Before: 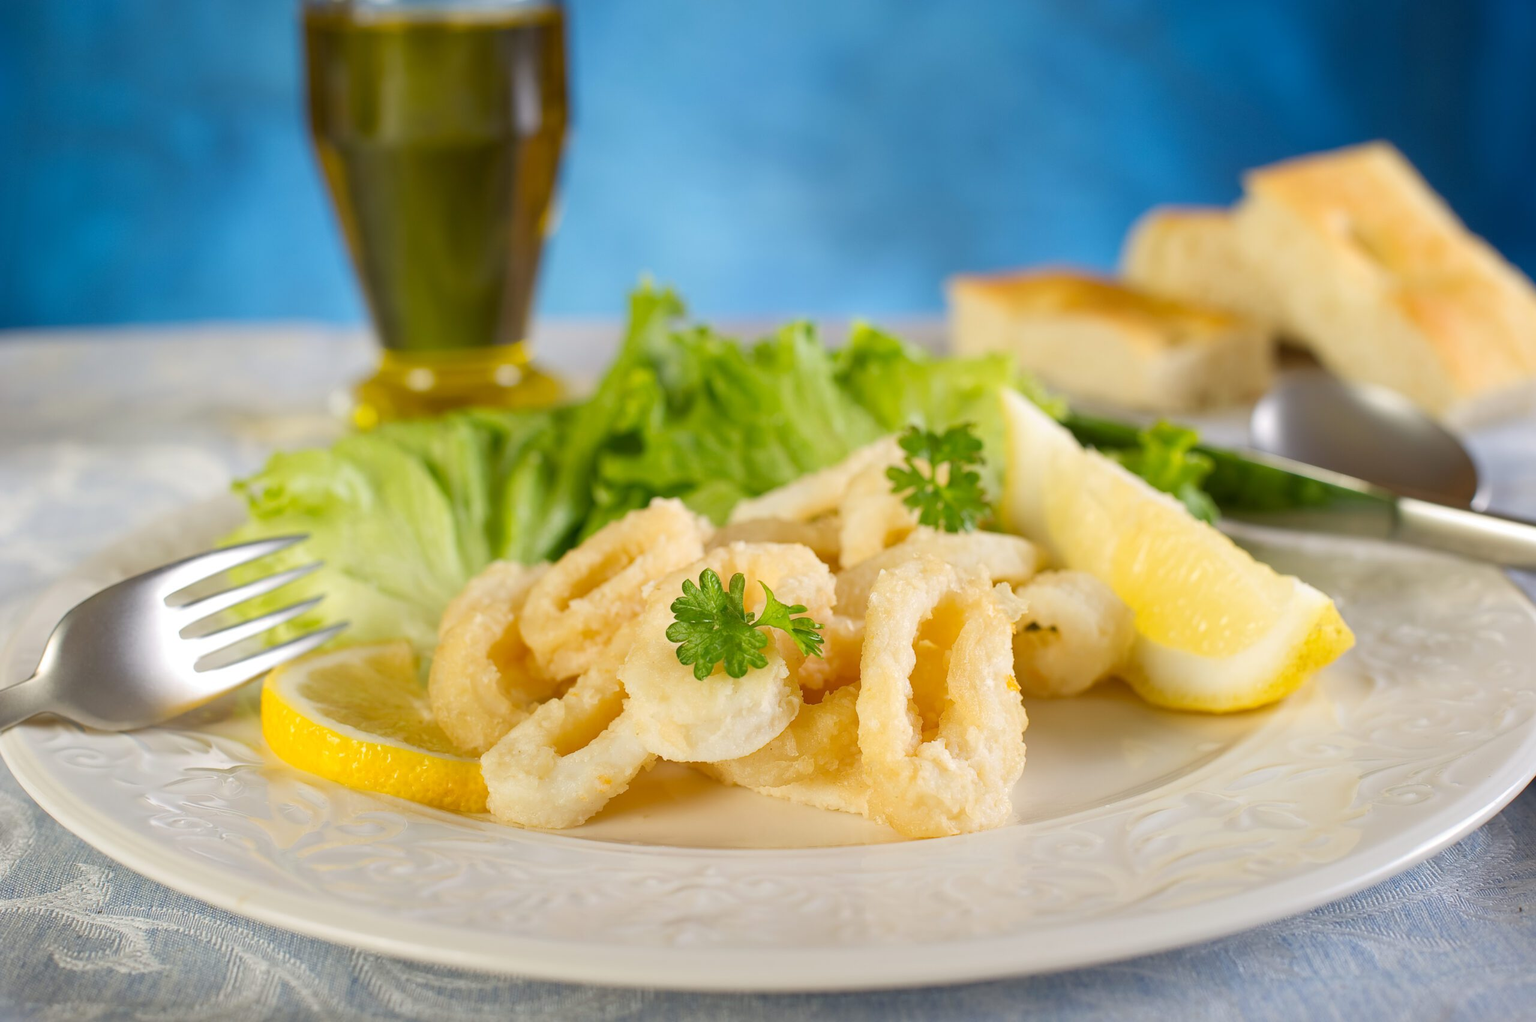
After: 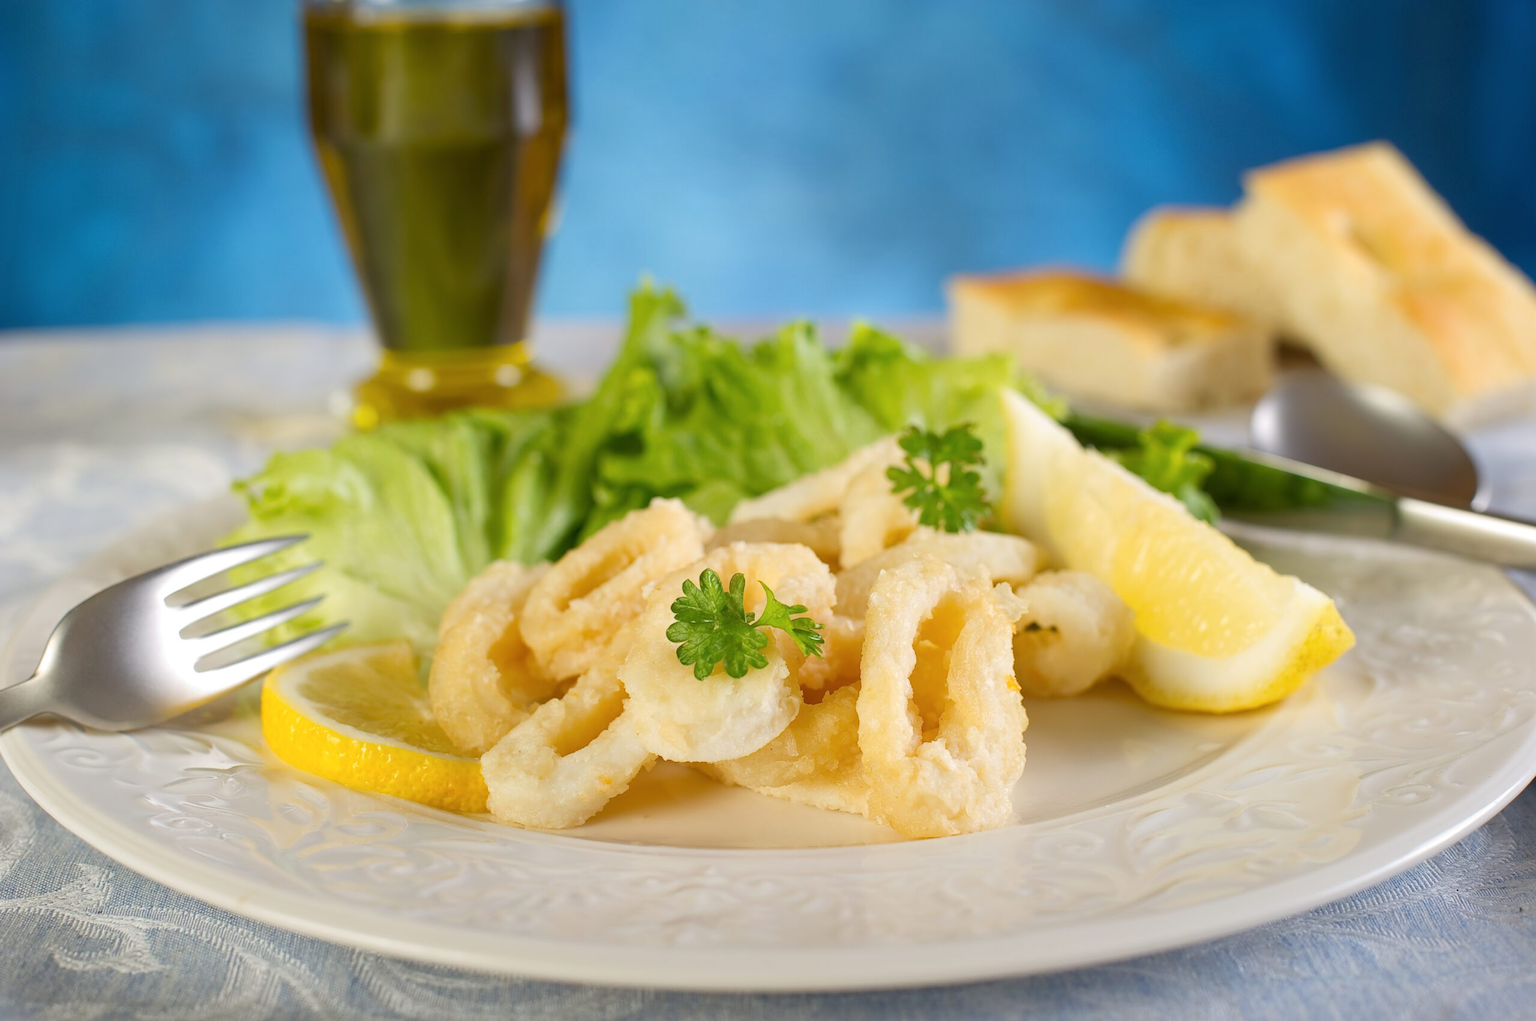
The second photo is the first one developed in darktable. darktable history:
contrast brightness saturation: saturation -0.02
